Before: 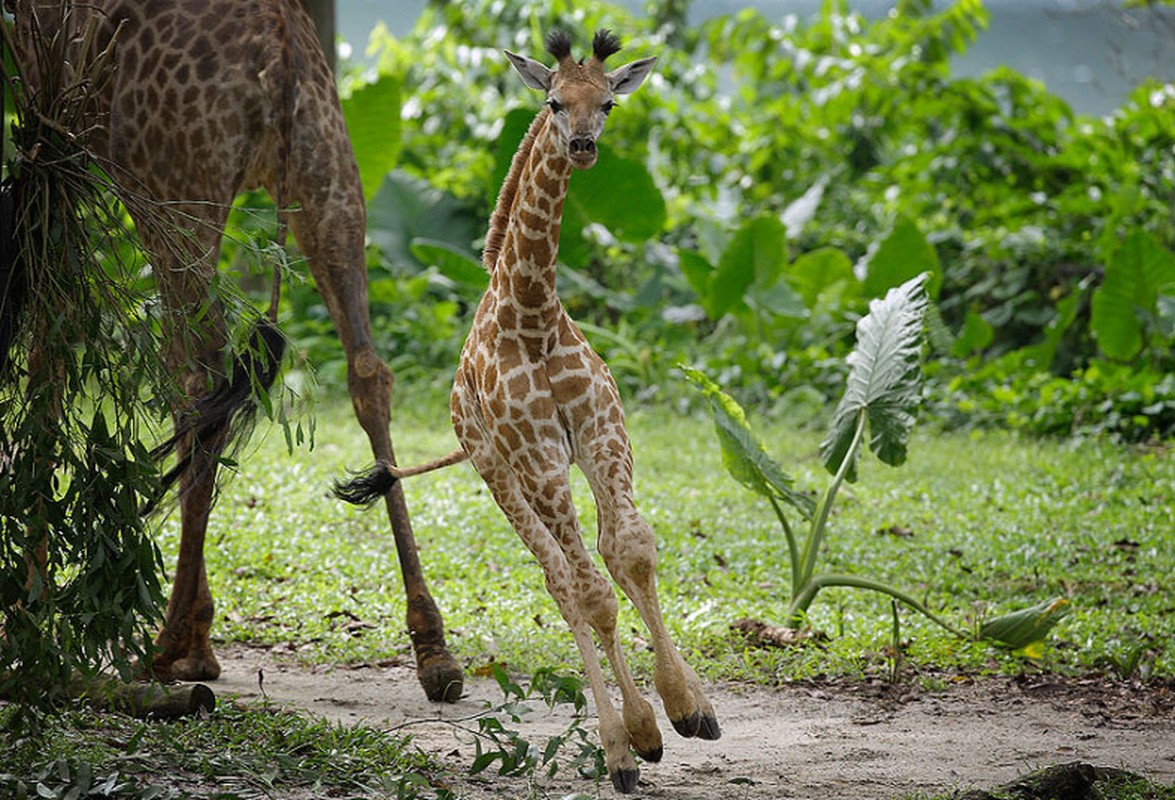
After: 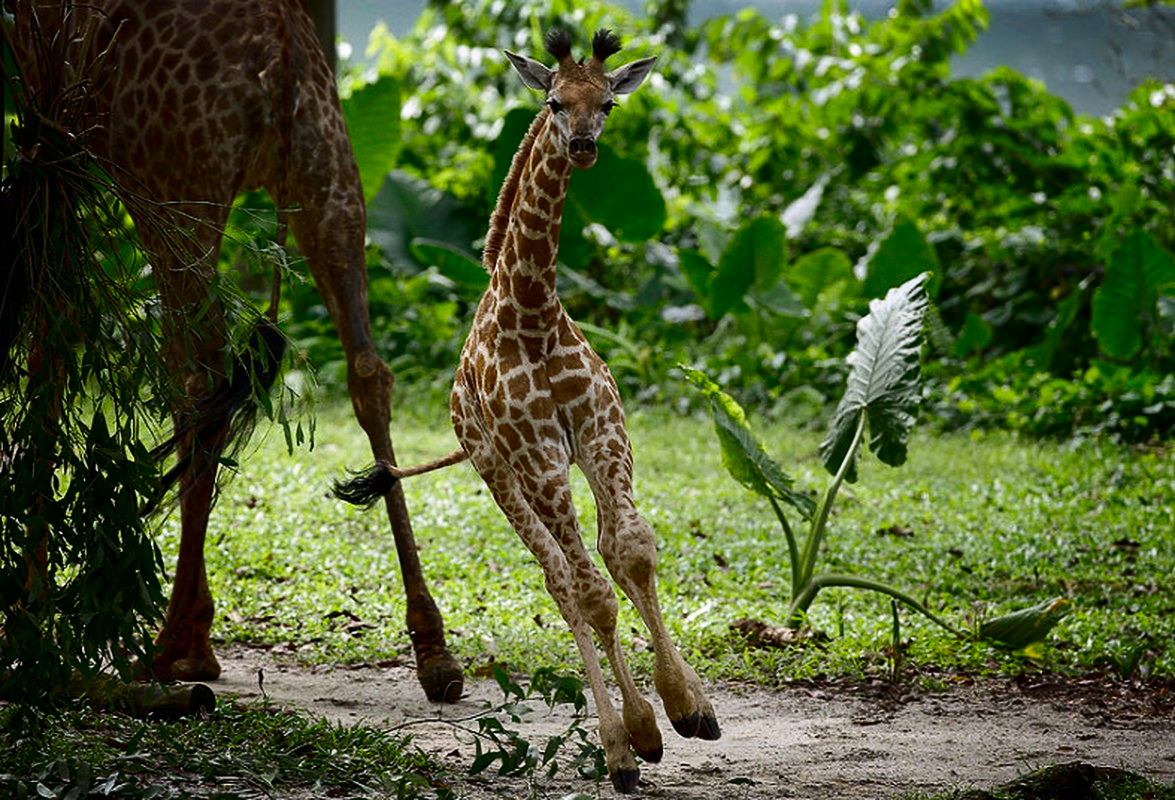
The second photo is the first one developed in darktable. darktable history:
contrast brightness saturation: contrast 0.194, brightness -0.229, saturation 0.117
